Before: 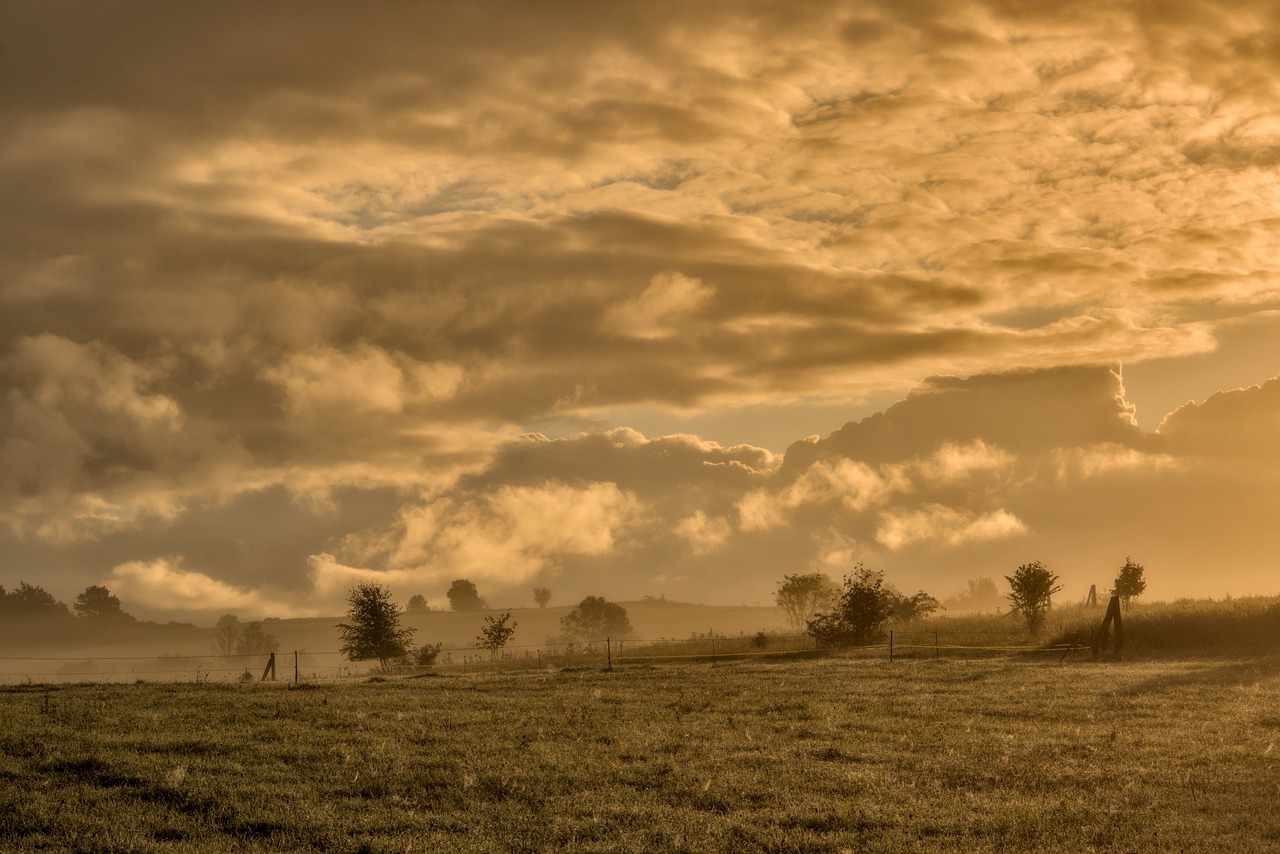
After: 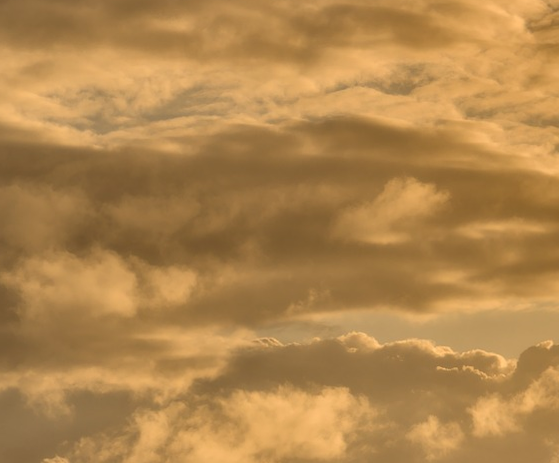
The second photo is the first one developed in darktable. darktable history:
crop: left 20.248%, top 10.86%, right 35.675%, bottom 34.321%
rotate and perspective: rotation 0.192°, lens shift (horizontal) -0.015, crop left 0.005, crop right 0.996, crop top 0.006, crop bottom 0.99
